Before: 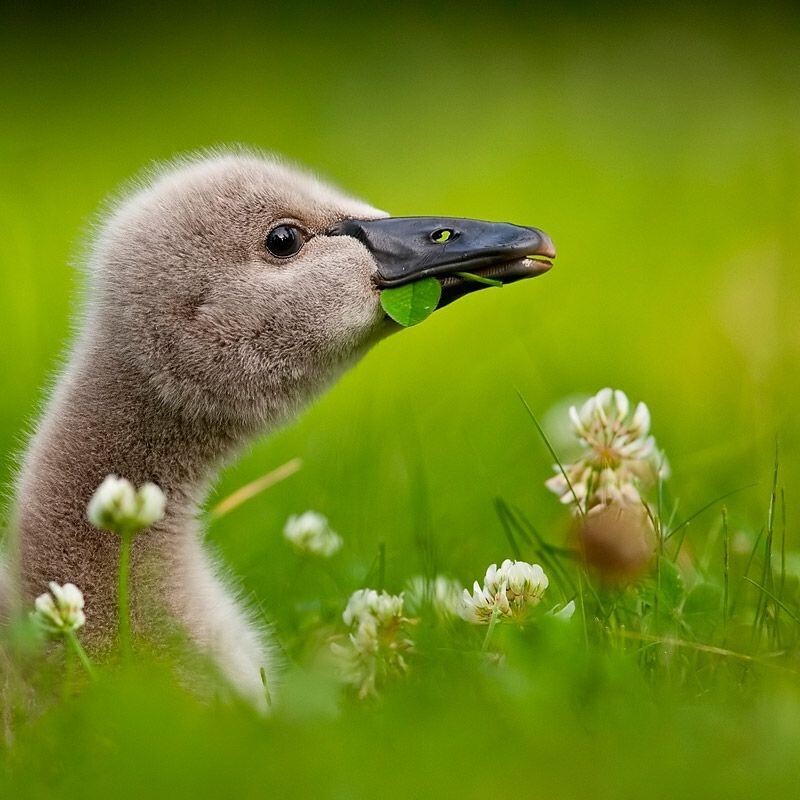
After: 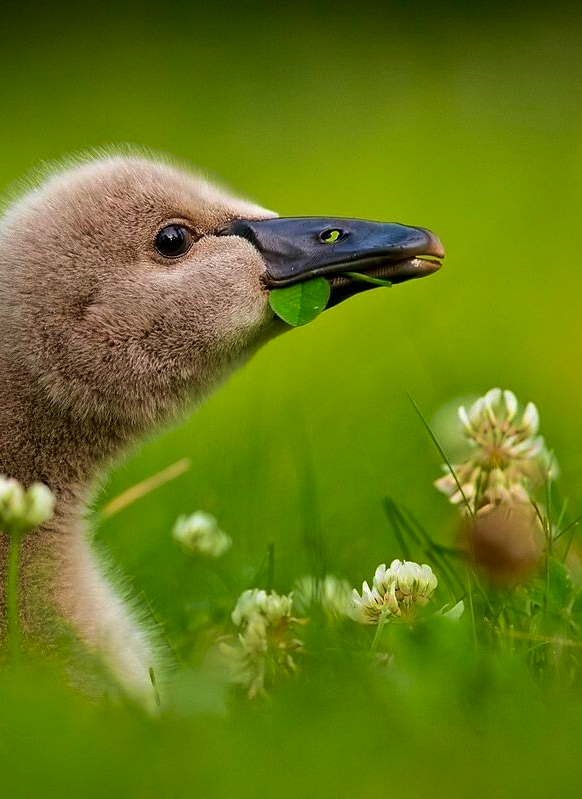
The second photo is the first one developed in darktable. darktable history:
crop: left 13.904%, right 13.296%
velvia: strength 74.62%
local contrast: mode bilateral grid, contrast 19, coarseness 51, detail 120%, midtone range 0.2
tone curve: curves: ch0 [(0, 0) (0.568, 0.517) (0.8, 0.717) (1, 1)], color space Lab, independent channels, preserve colors none
